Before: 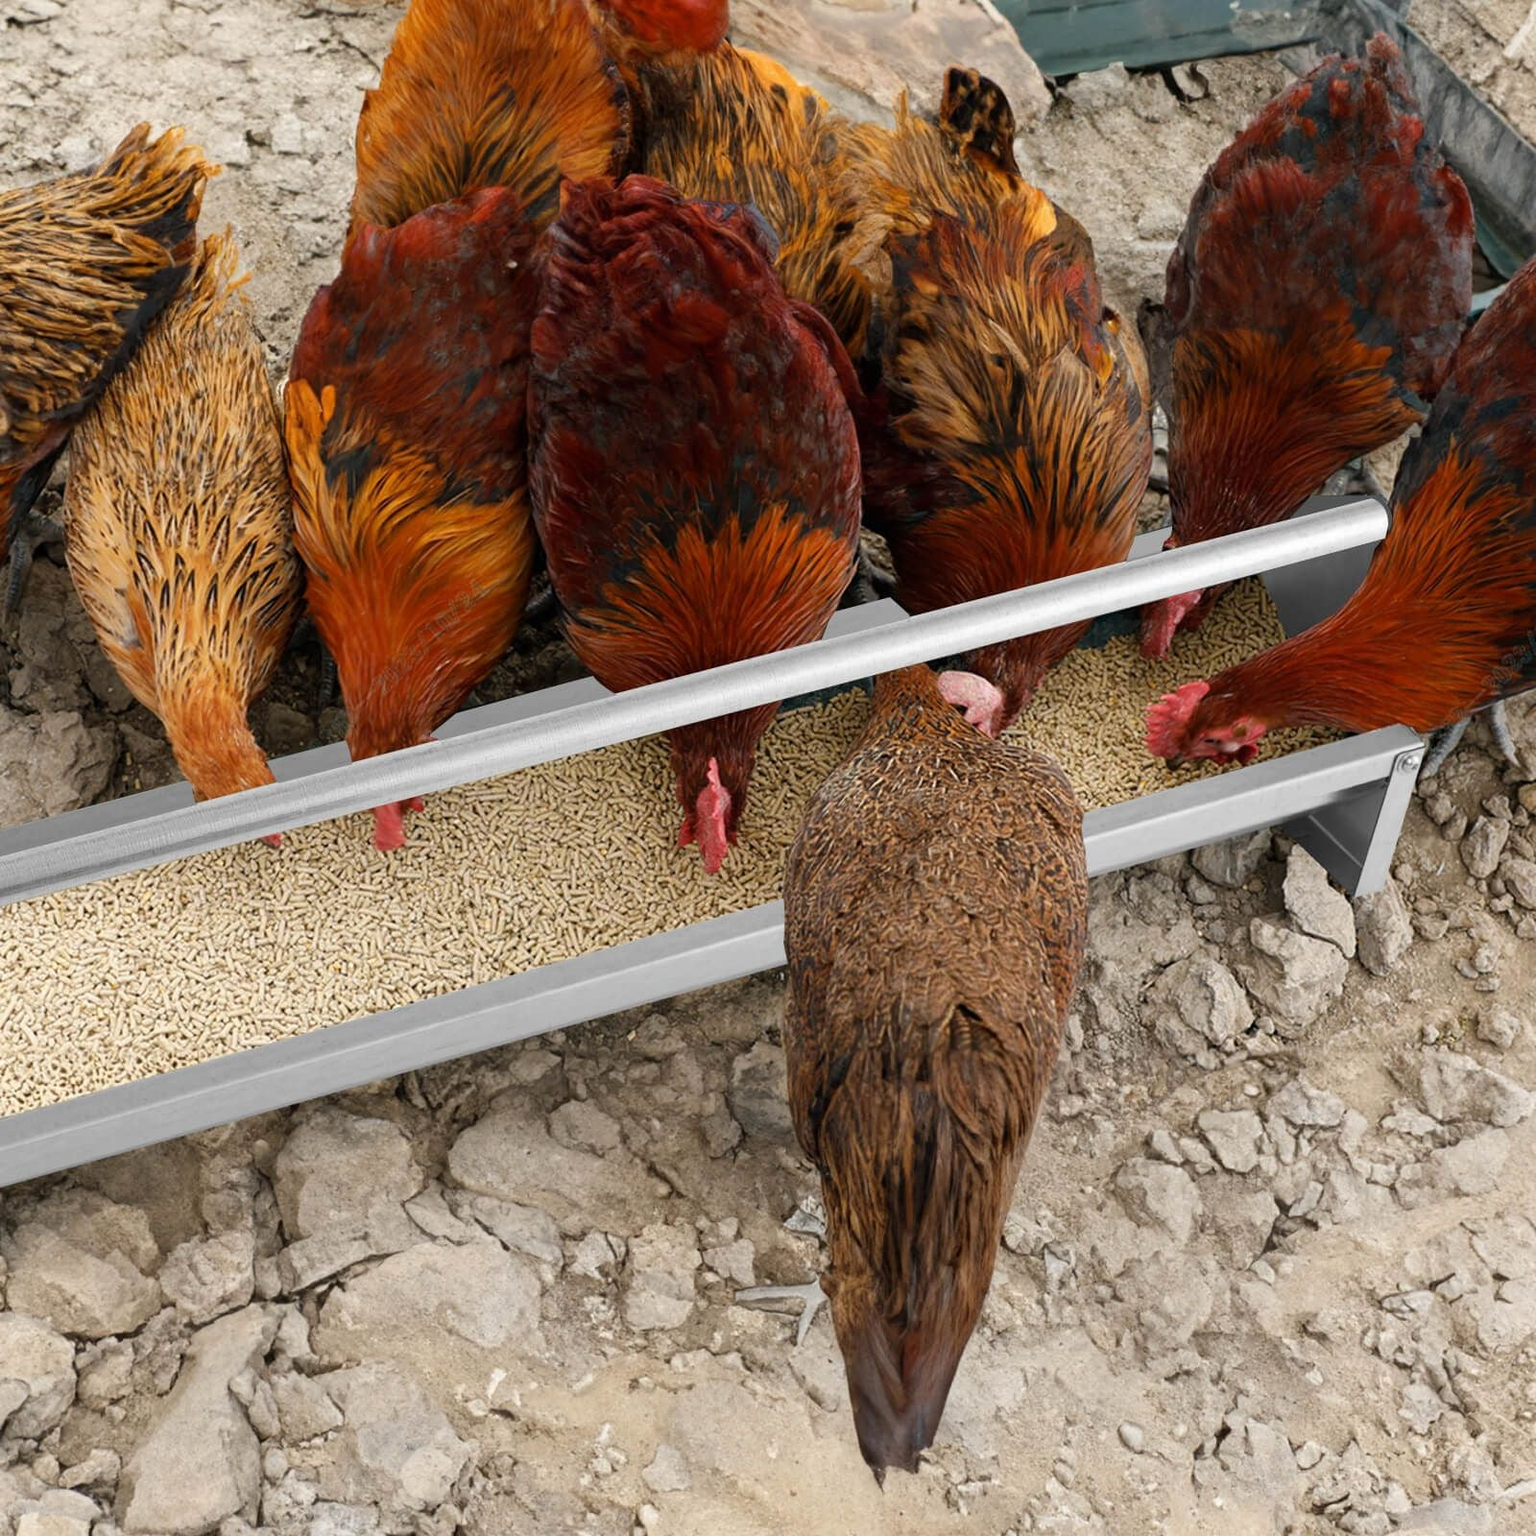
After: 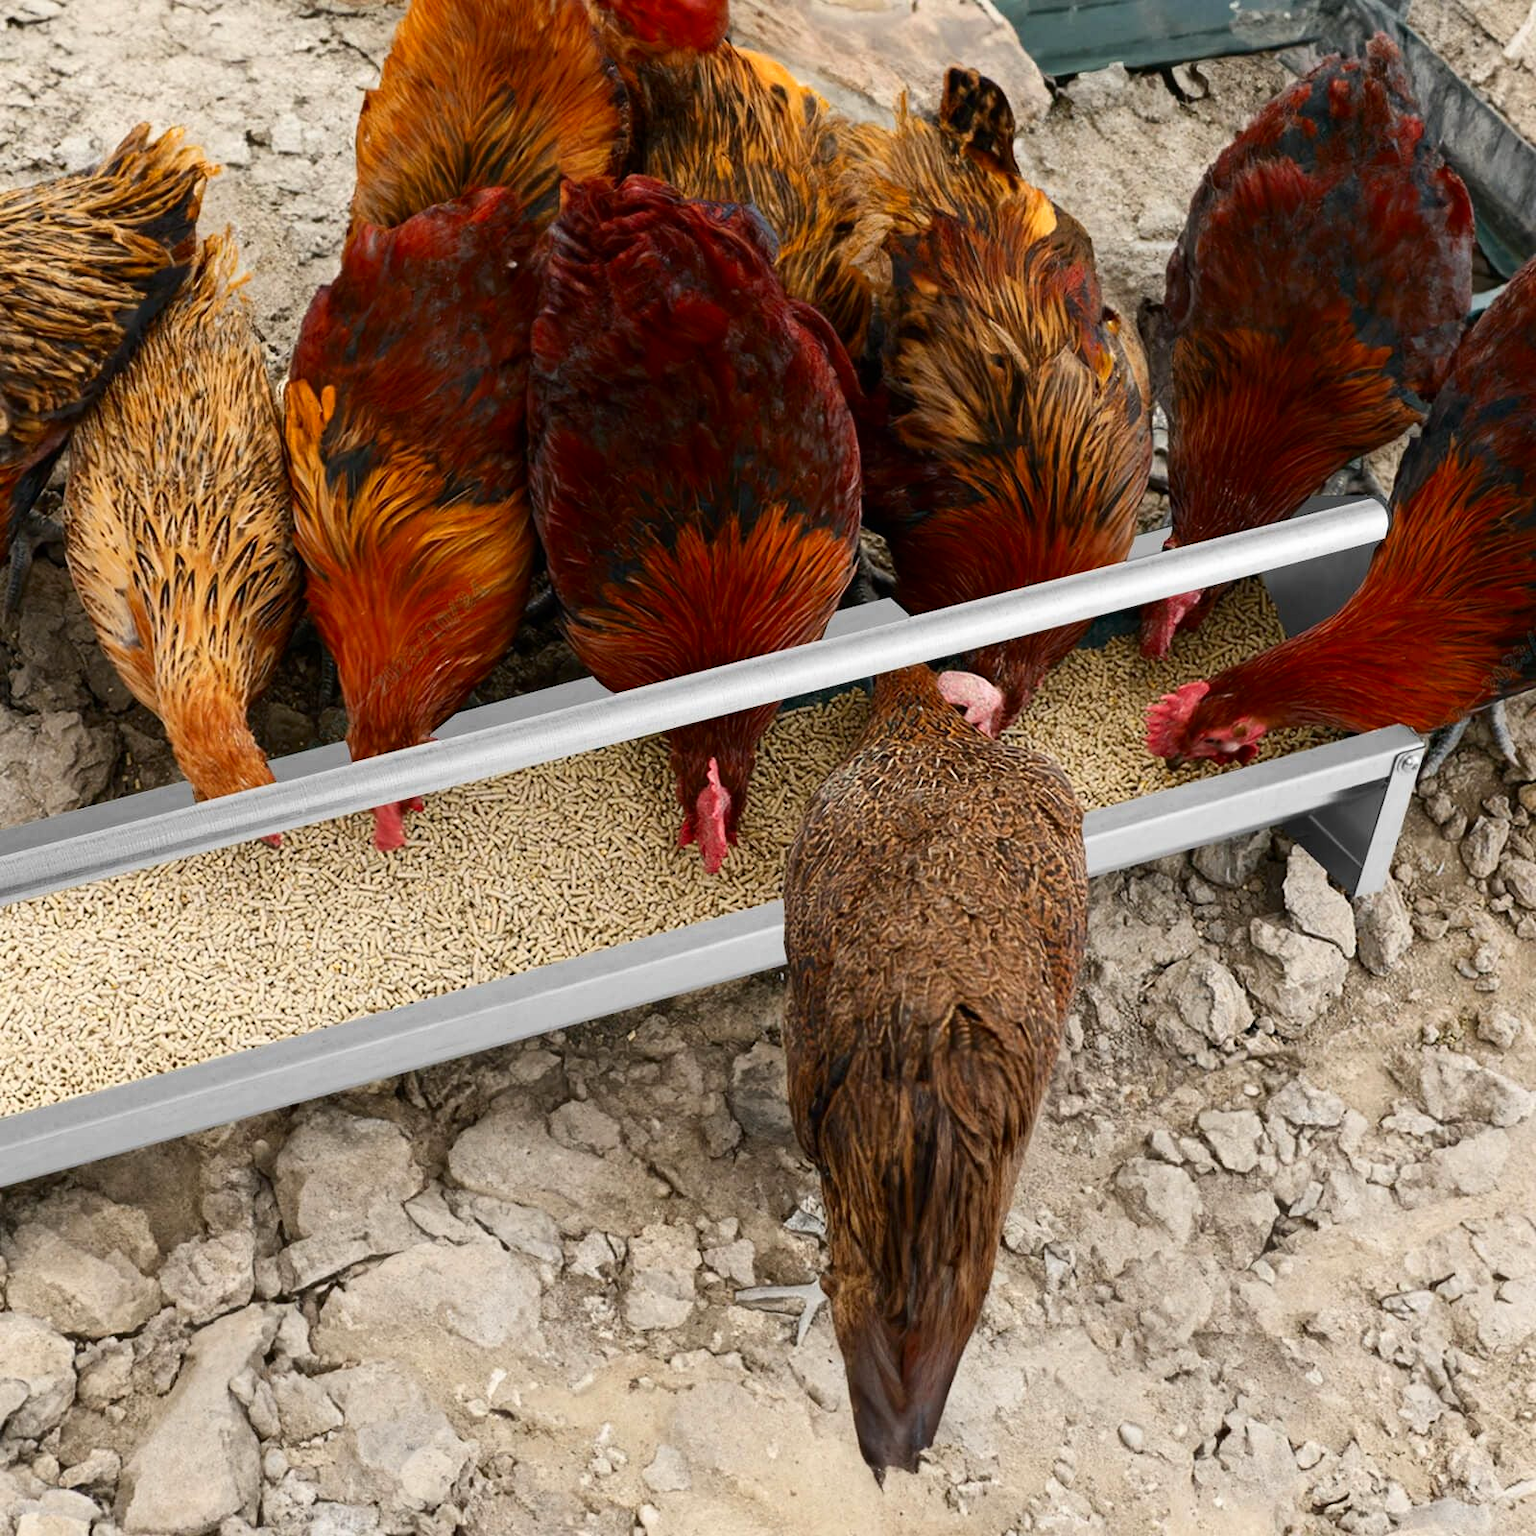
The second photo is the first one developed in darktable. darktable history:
contrast brightness saturation: contrast 0.154, brightness -0.01, saturation 0.099
